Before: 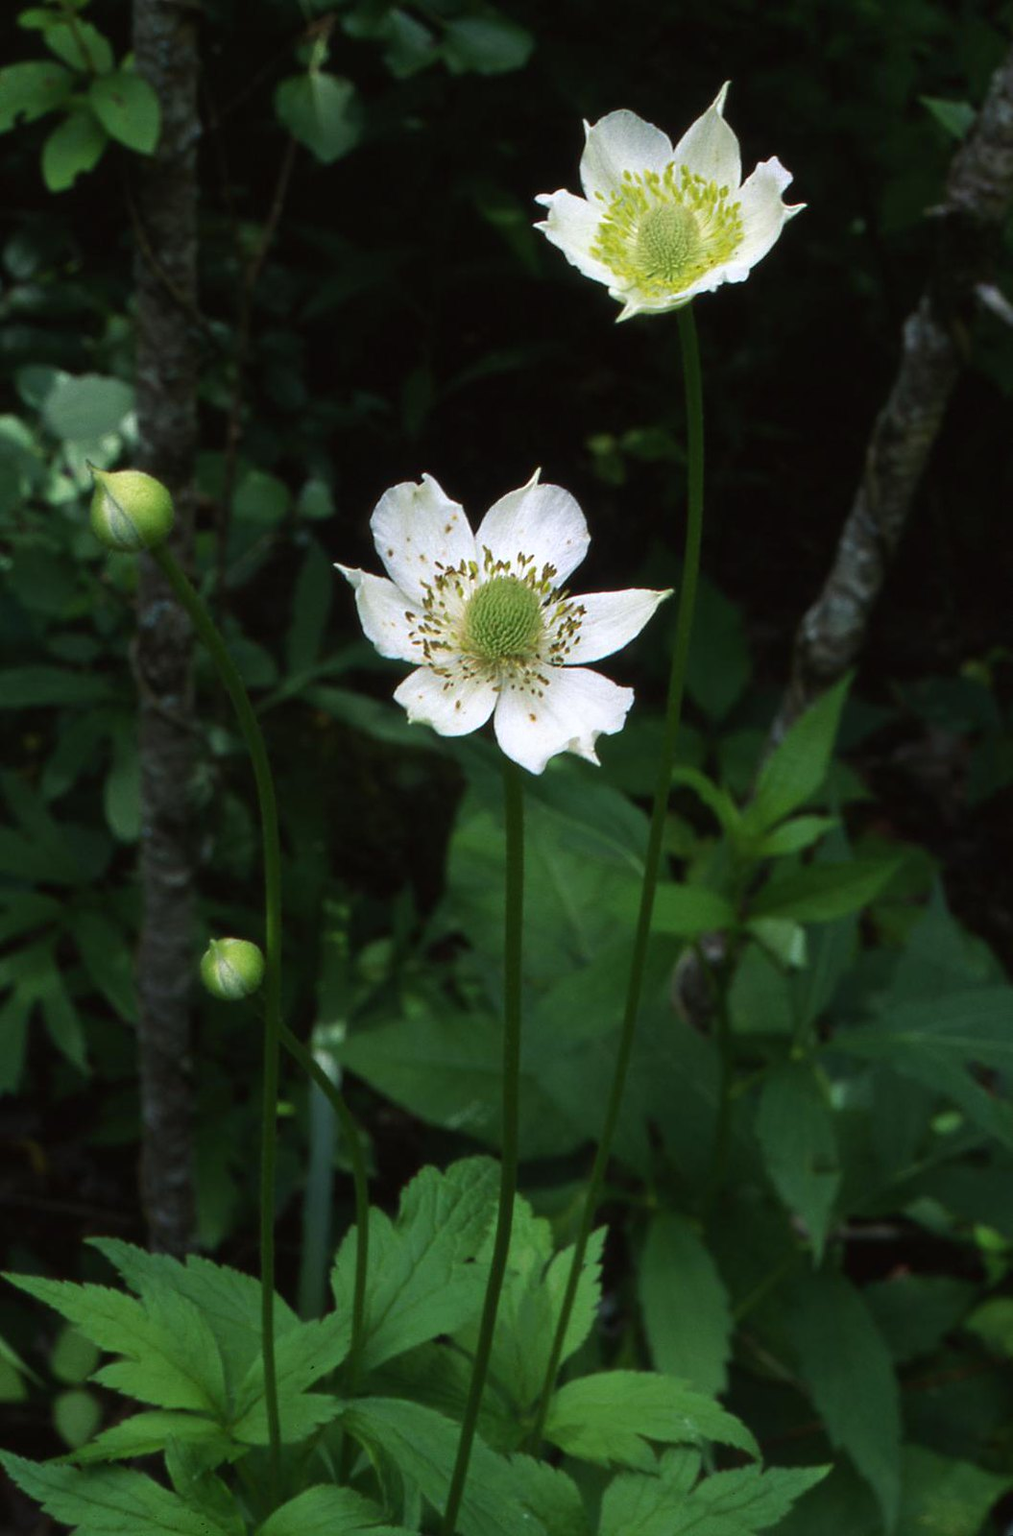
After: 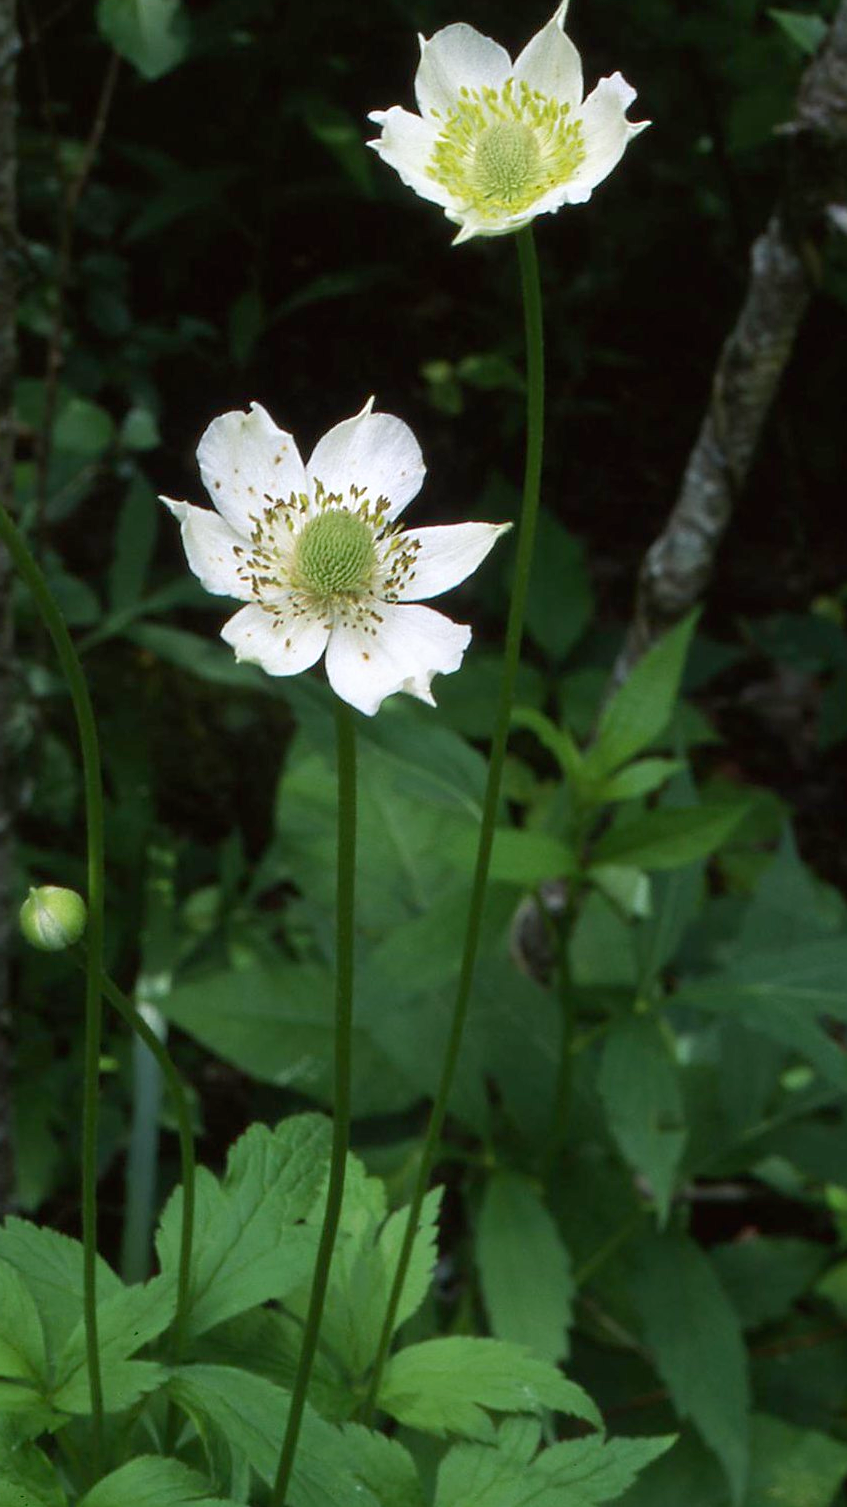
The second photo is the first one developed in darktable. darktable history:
crop and rotate: left 17.959%, top 5.771%, right 1.742%
sharpen: amount 0.2
